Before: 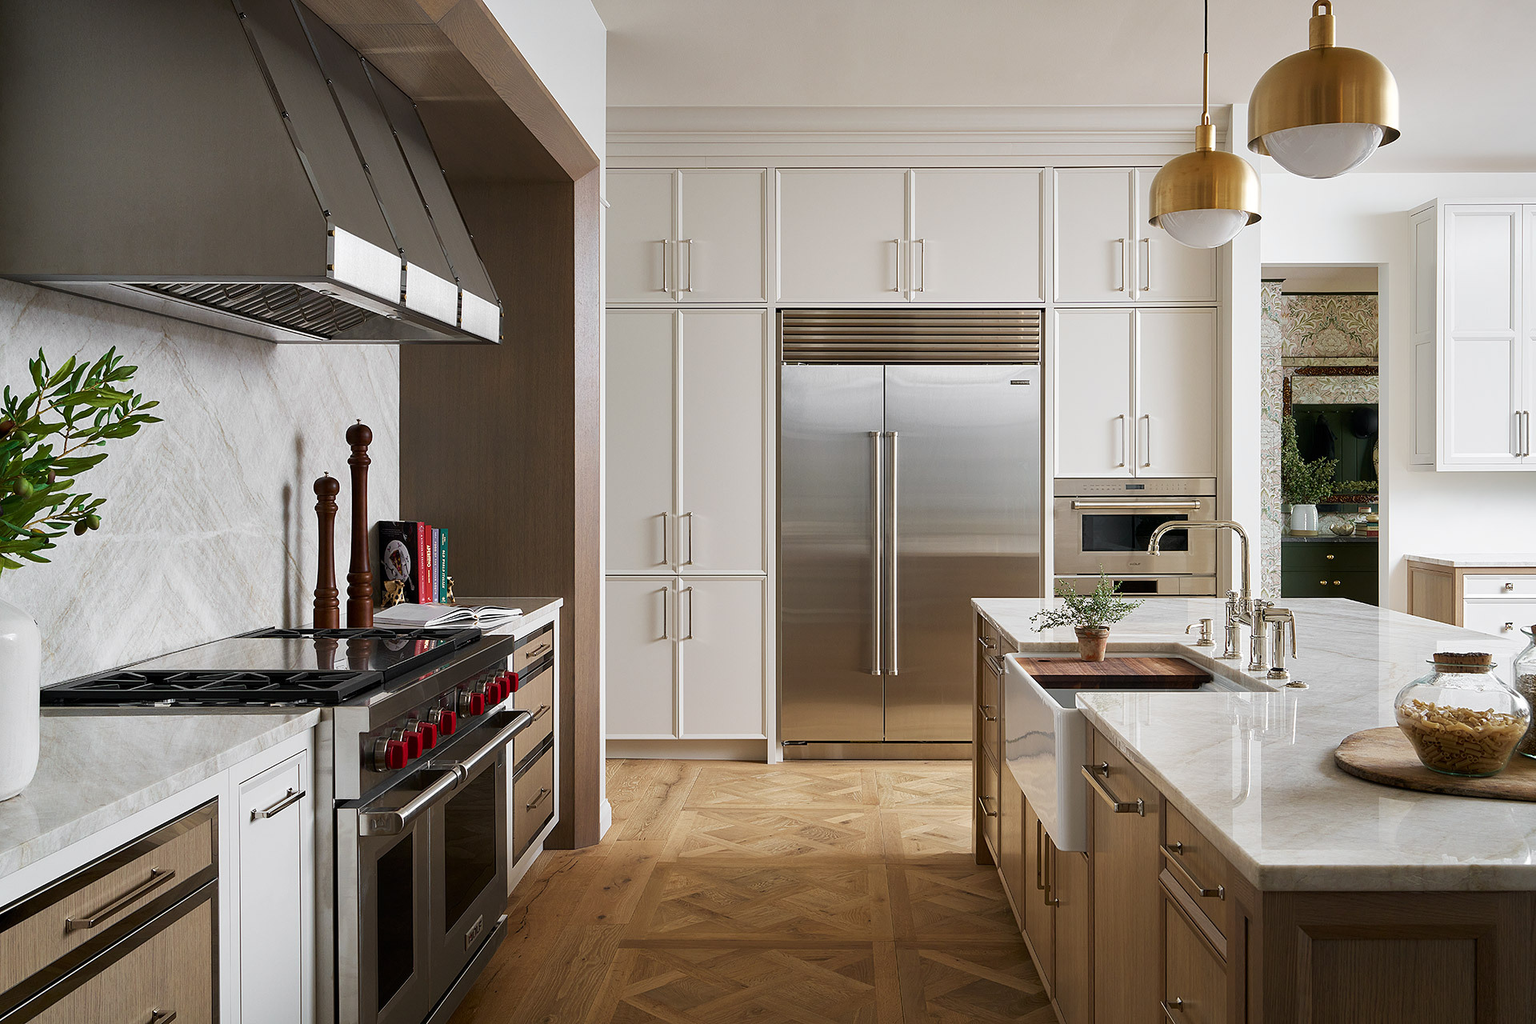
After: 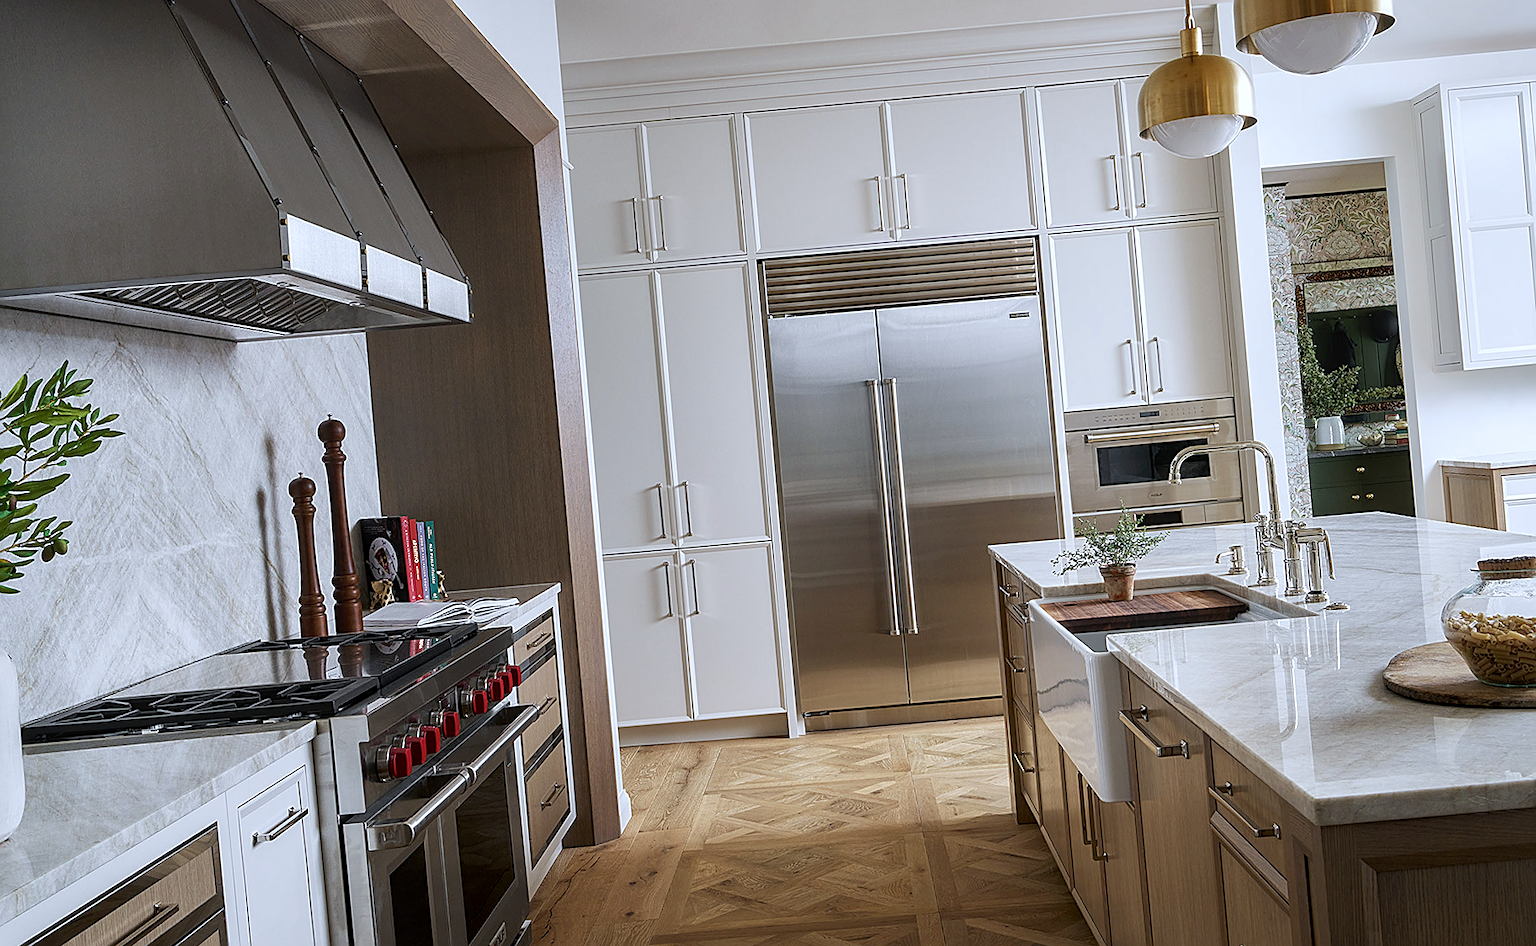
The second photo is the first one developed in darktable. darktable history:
white balance: red 0.954, blue 1.079
sharpen: on, module defaults
rotate and perspective: rotation -5°, crop left 0.05, crop right 0.952, crop top 0.11, crop bottom 0.89
local contrast: on, module defaults
